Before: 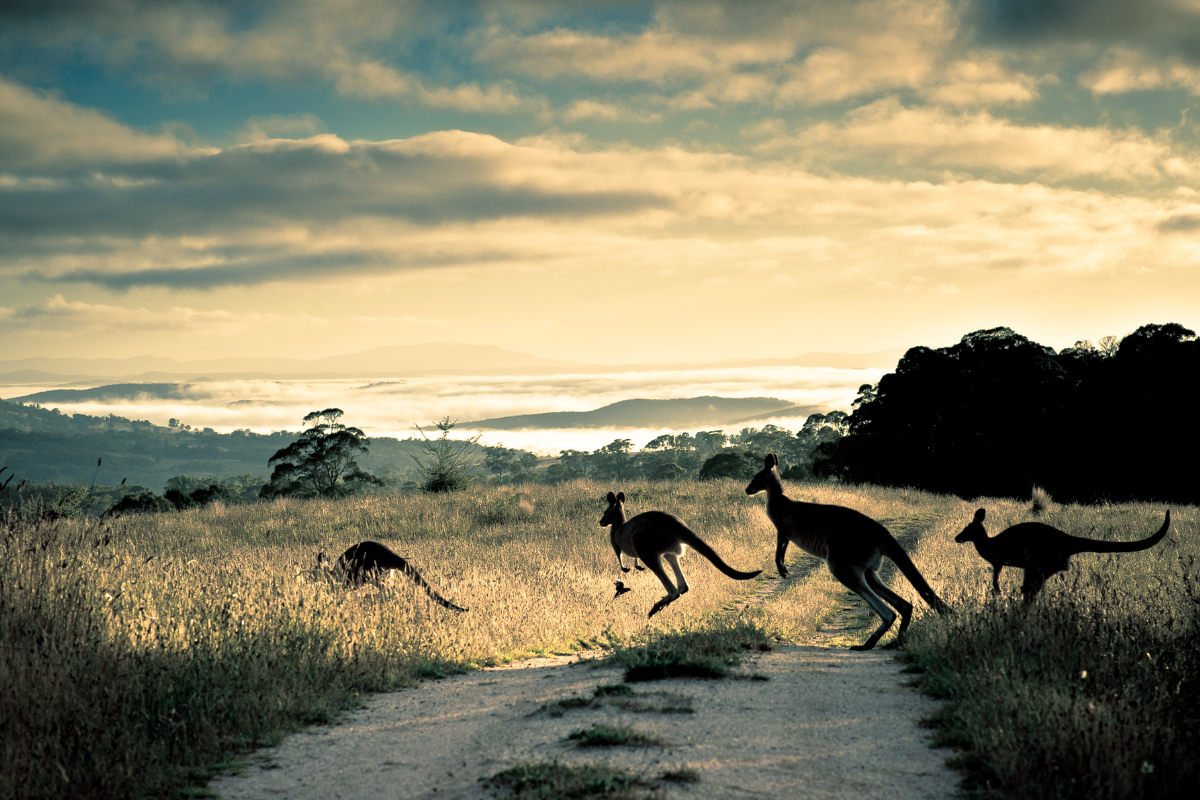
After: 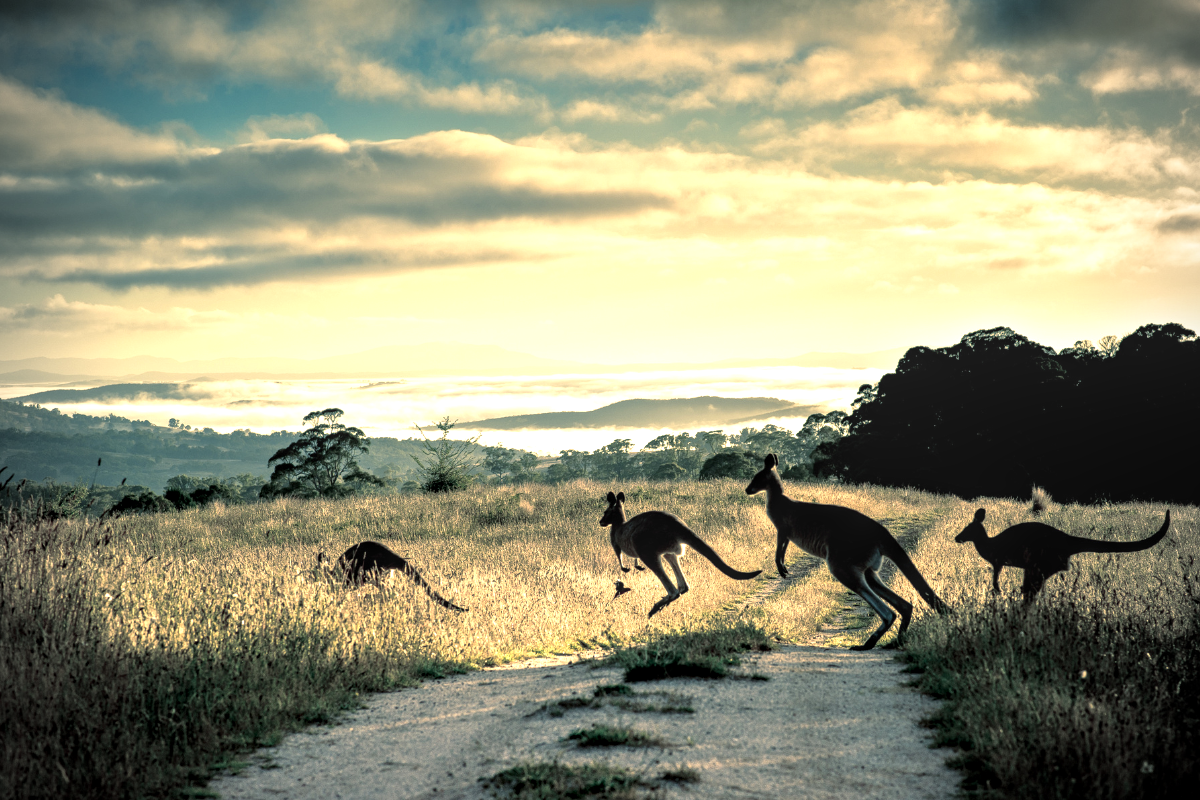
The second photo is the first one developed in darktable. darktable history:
local contrast: on, module defaults
exposure: exposure 0.493 EV, compensate highlight preservation false
vignetting: on, module defaults
